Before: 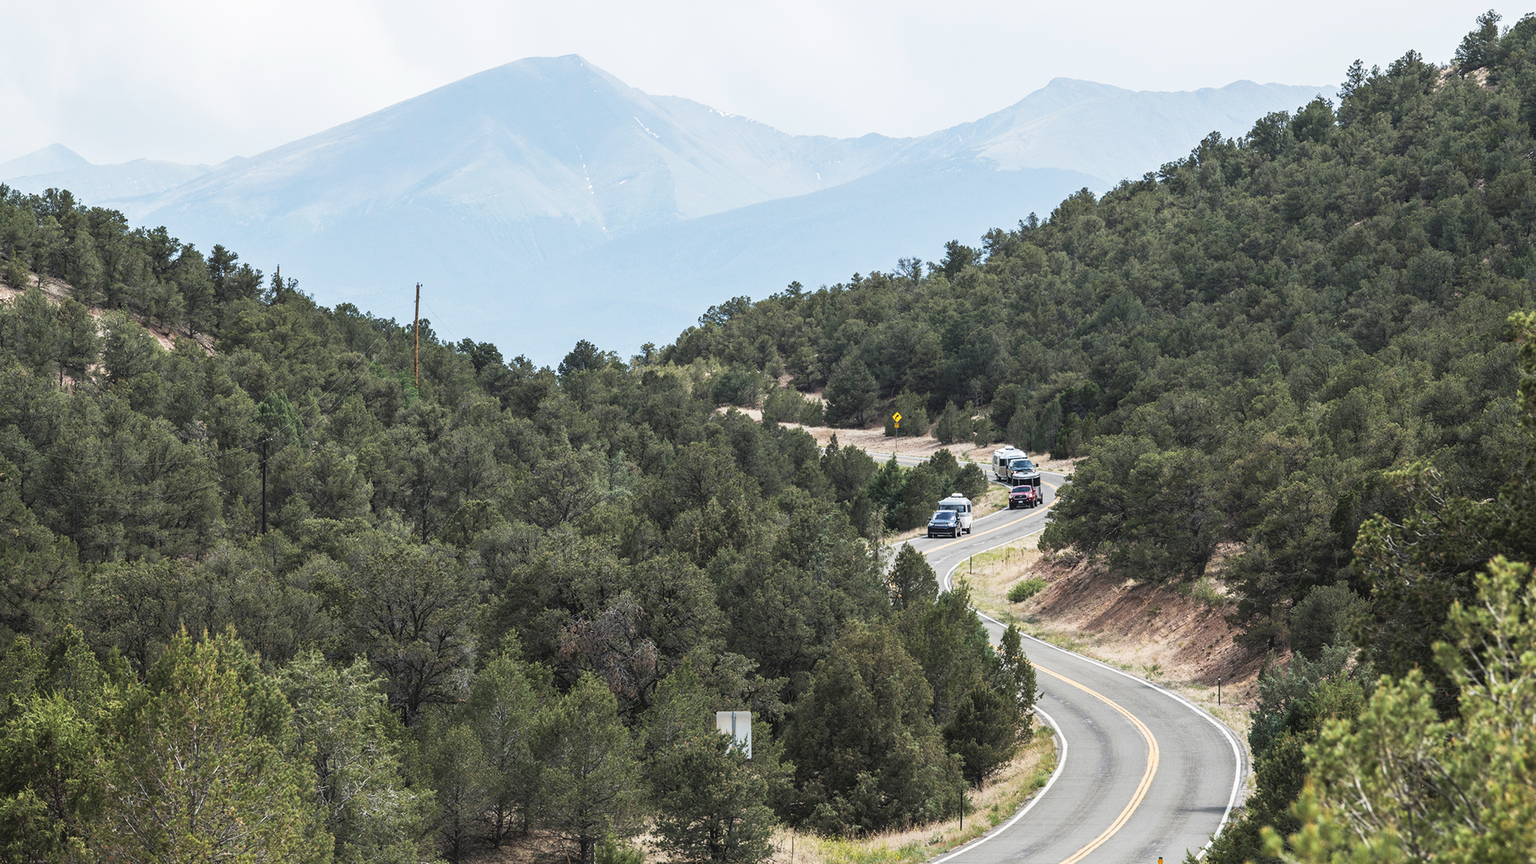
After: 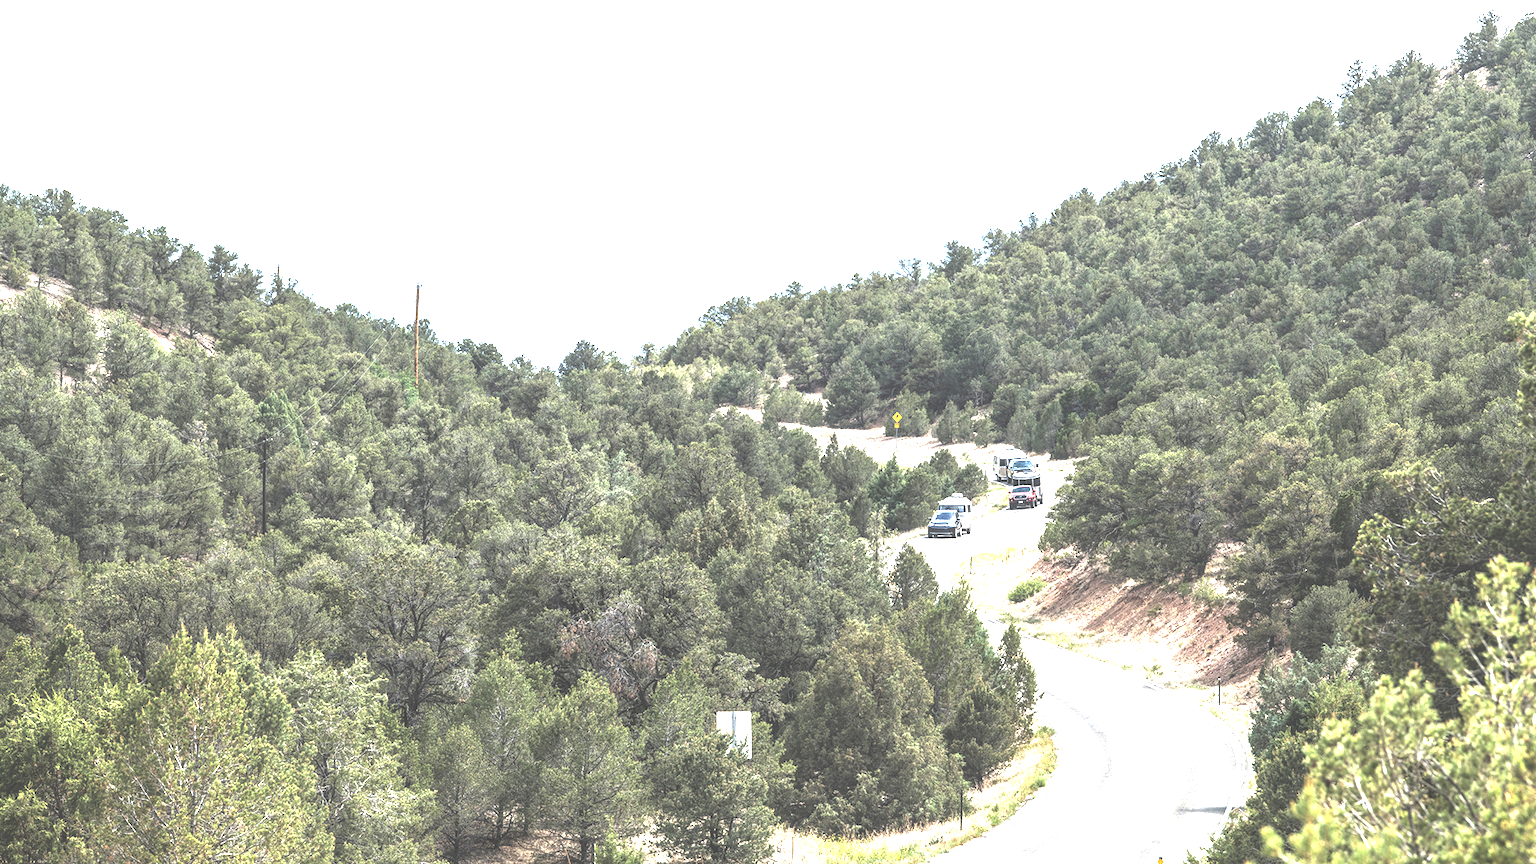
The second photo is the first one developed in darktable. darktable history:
exposure: black level correction -0.023, exposure 1.397 EV, compensate highlight preservation false
local contrast: detail 130%
tone equalizer: on, module defaults
